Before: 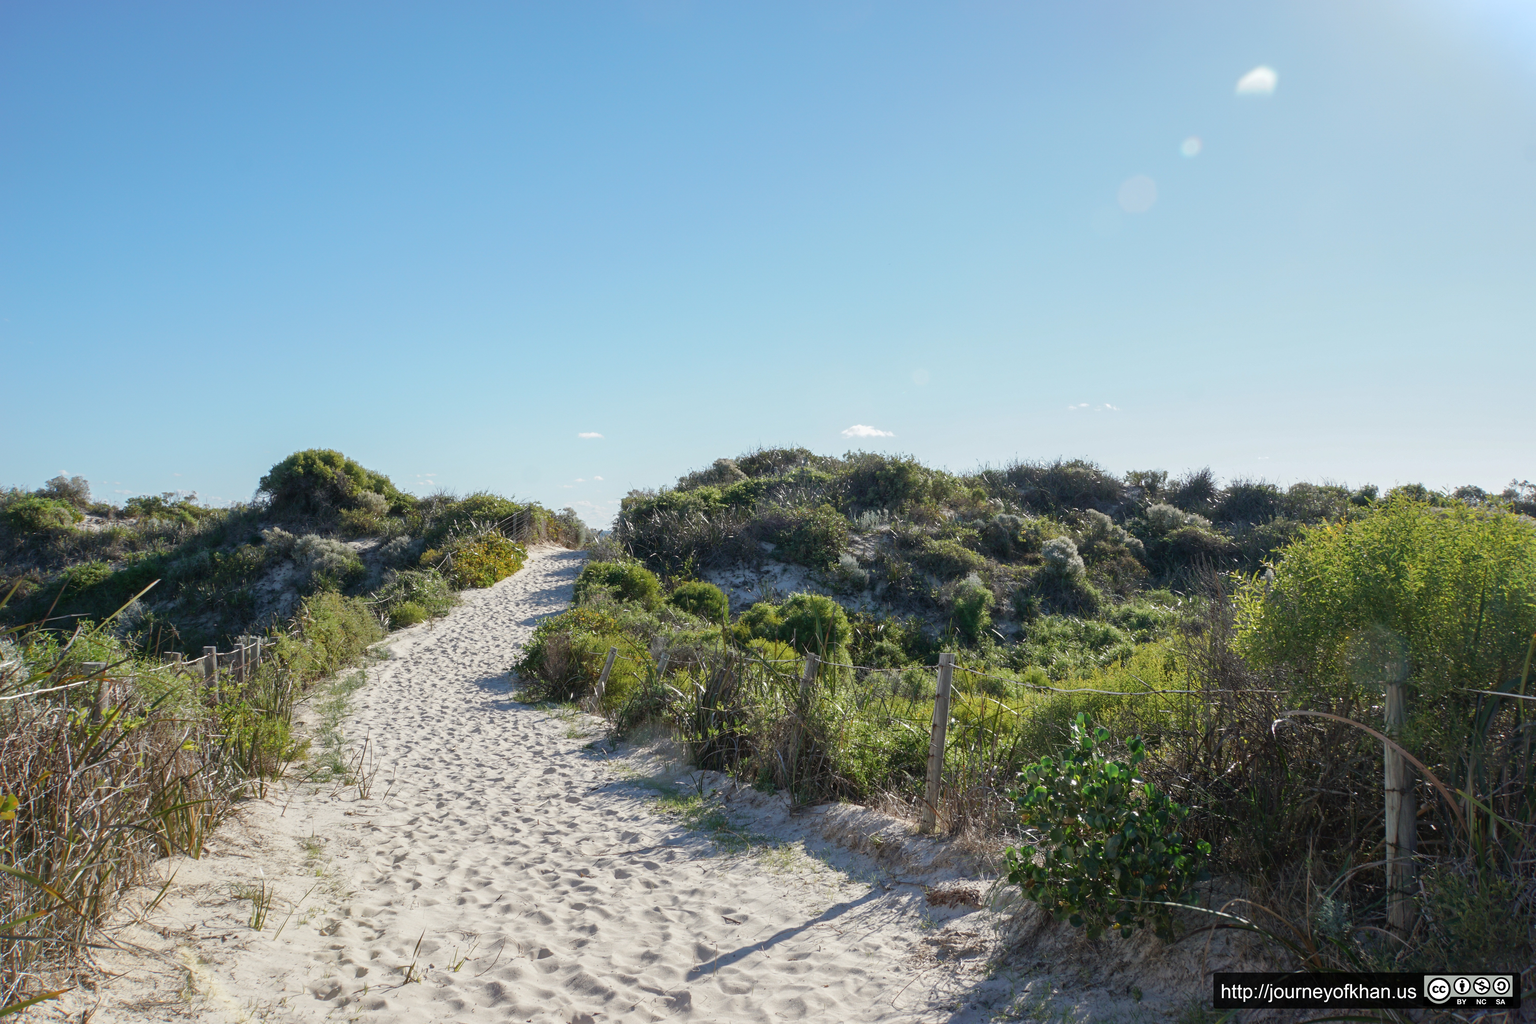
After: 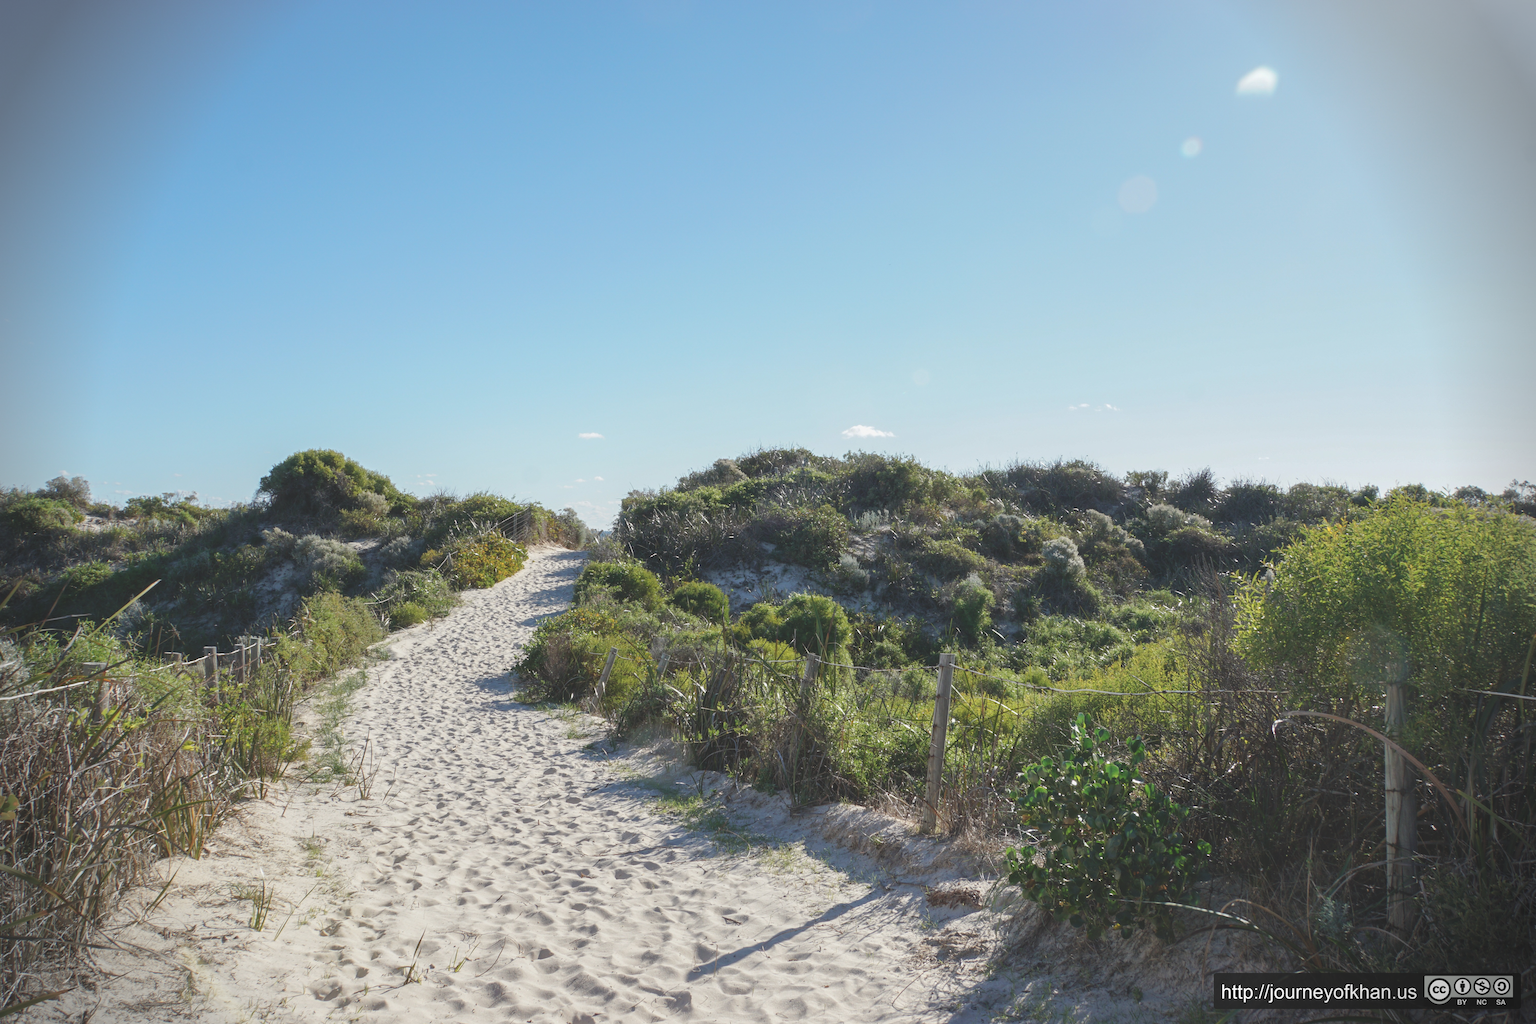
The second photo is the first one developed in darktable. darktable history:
exposure: black level correction -0.021, exposure -0.038 EV, compensate highlight preservation false
vignetting: fall-off start 87.95%, fall-off radius 24.8%, unbound false
